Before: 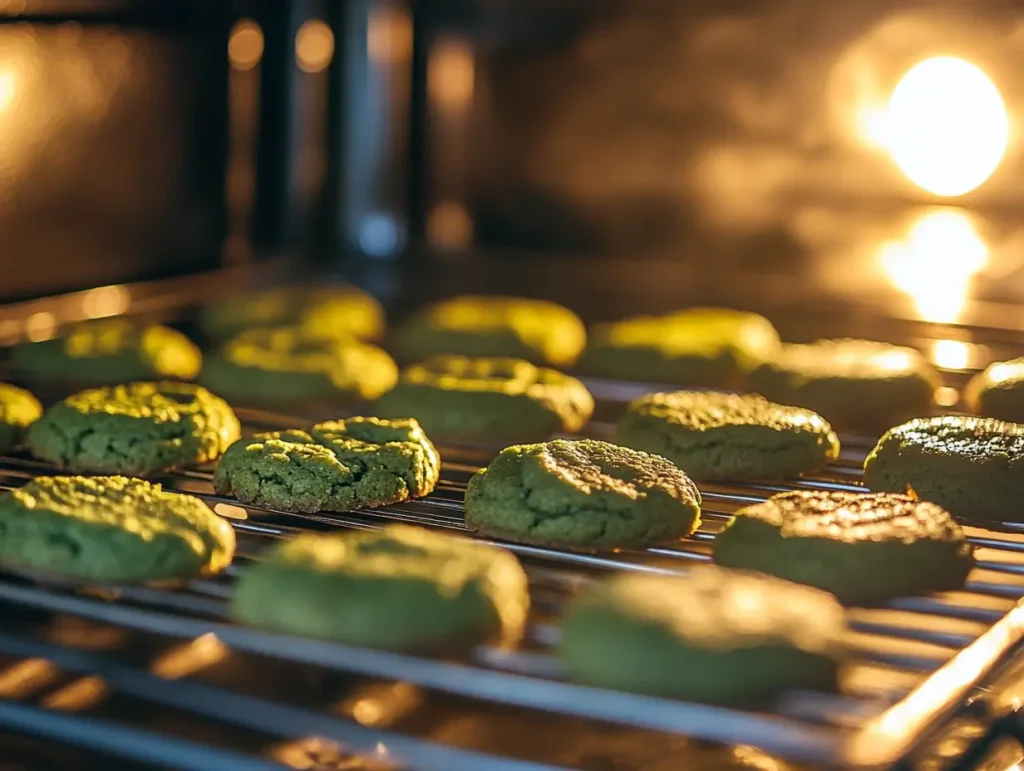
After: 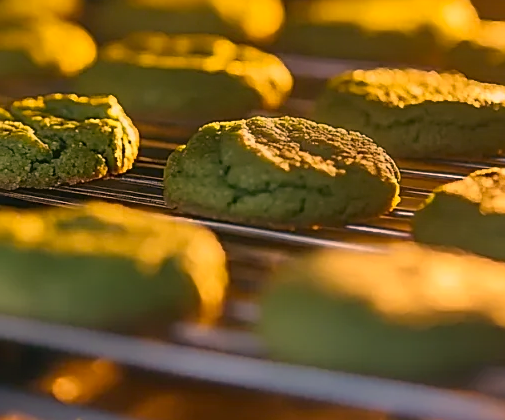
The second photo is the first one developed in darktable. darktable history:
crop: left 29.467%, top 41.942%, right 21.123%, bottom 3.492%
exposure: black level correction 0.005, exposure 0.005 EV, compensate highlight preservation false
local contrast: mode bilateral grid, contrast 20, coarseness 51, detail 132%, midtone range 0.2
sharpen: on, module defaults
contrast equalizer: octaves 7, y [[0.6 ×6], [0.55 ×6], [0 ×6], [0 ×6], [0 ×6]], mix -0.993
color balance rgb: perceptual saturation grading › global saturation 0.519%, global vibrance 20%
color correction: highlights a* 17.75, highlights b* 19.16
